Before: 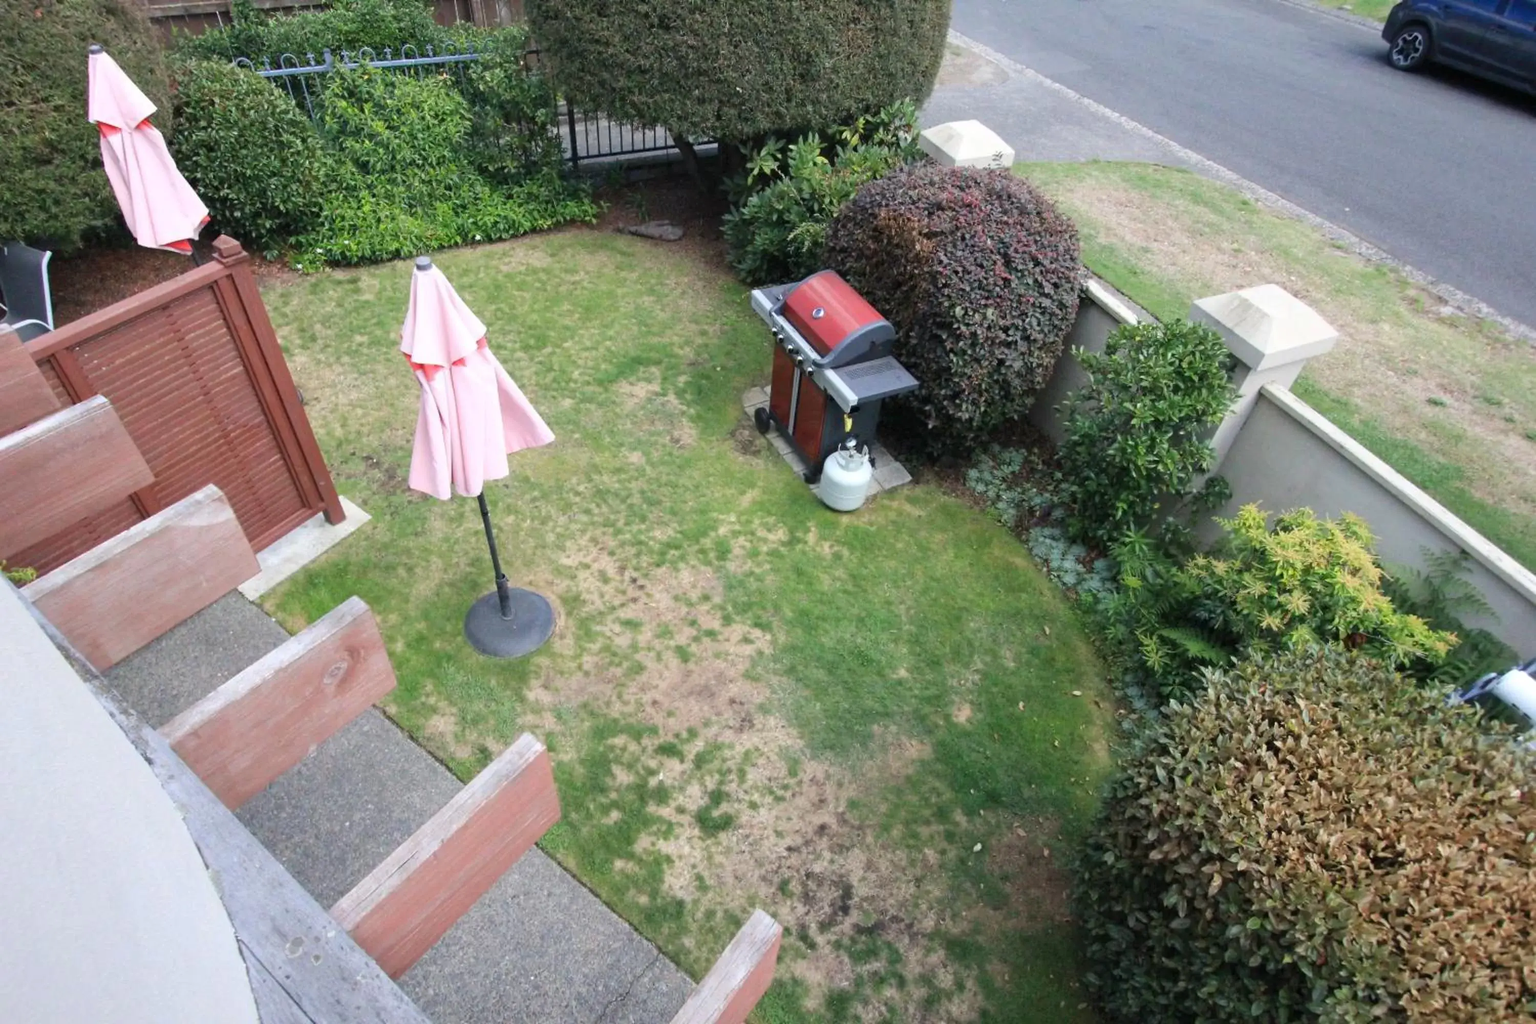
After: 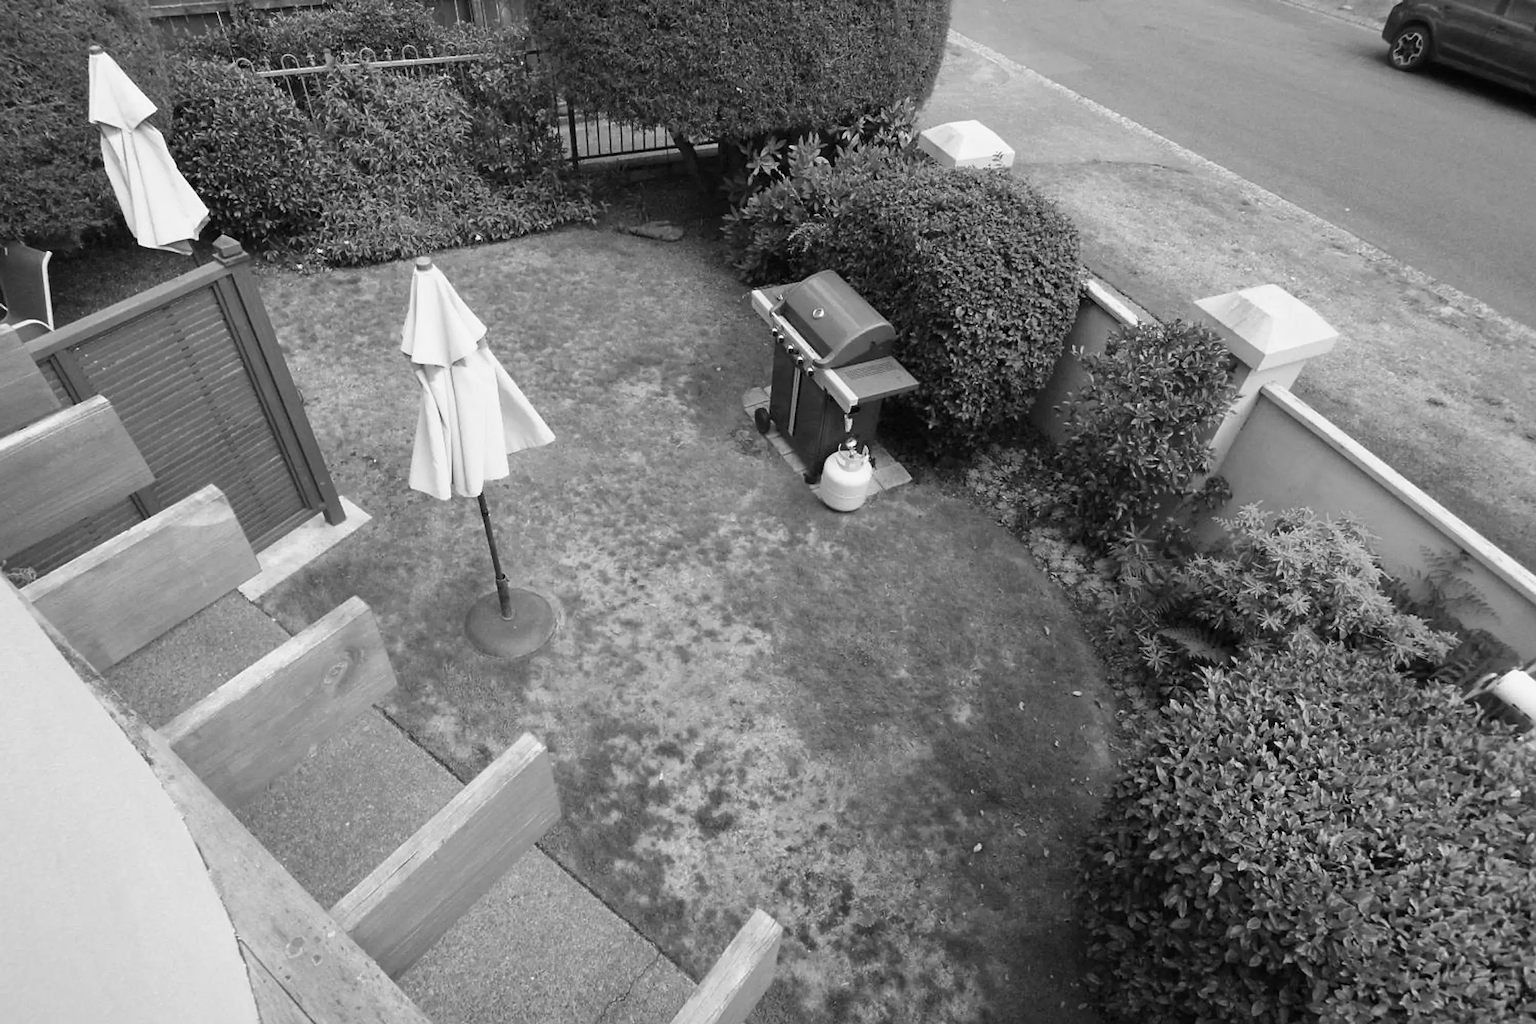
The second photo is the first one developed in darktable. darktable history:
color calibration: output gray [0.18, 0.41, 0.41, 0], gray › normalize channels true, illuminant same as pipeline (D50), adaptation XYZ, x 0.346, y 0.359, gamut compression 0
sharpen: on, module defaults
